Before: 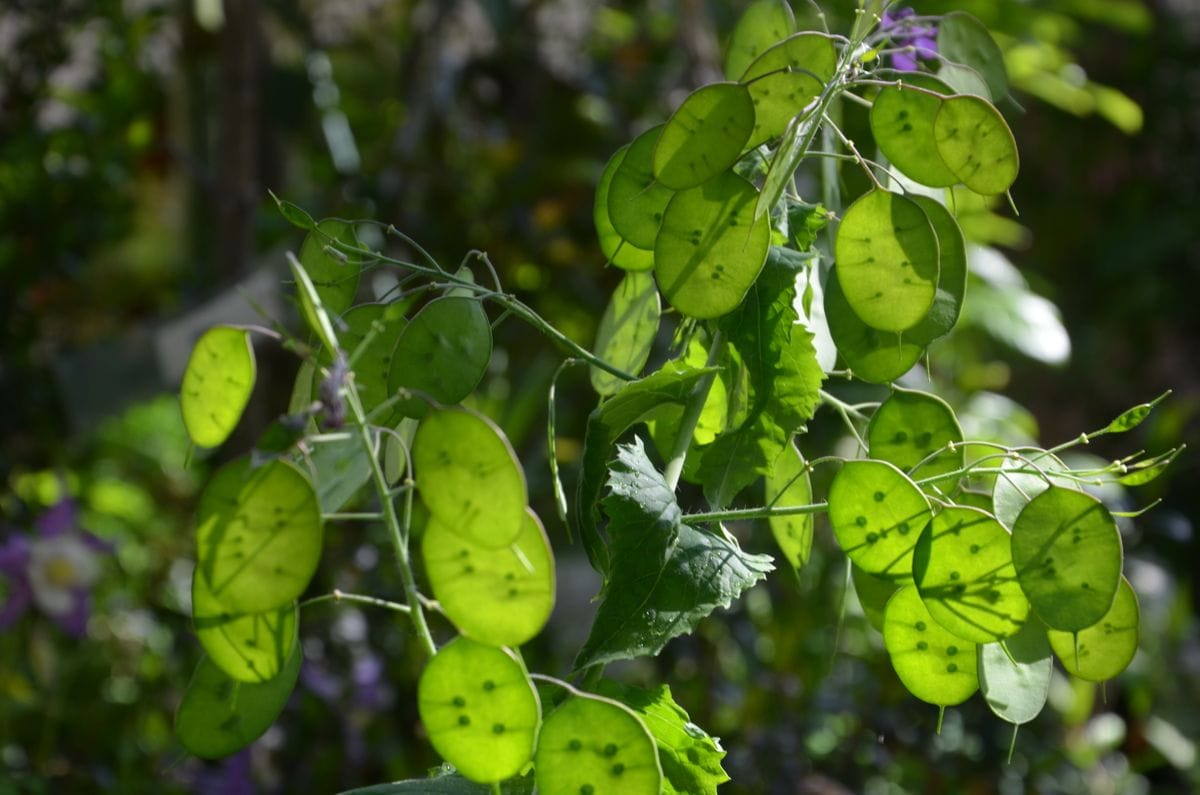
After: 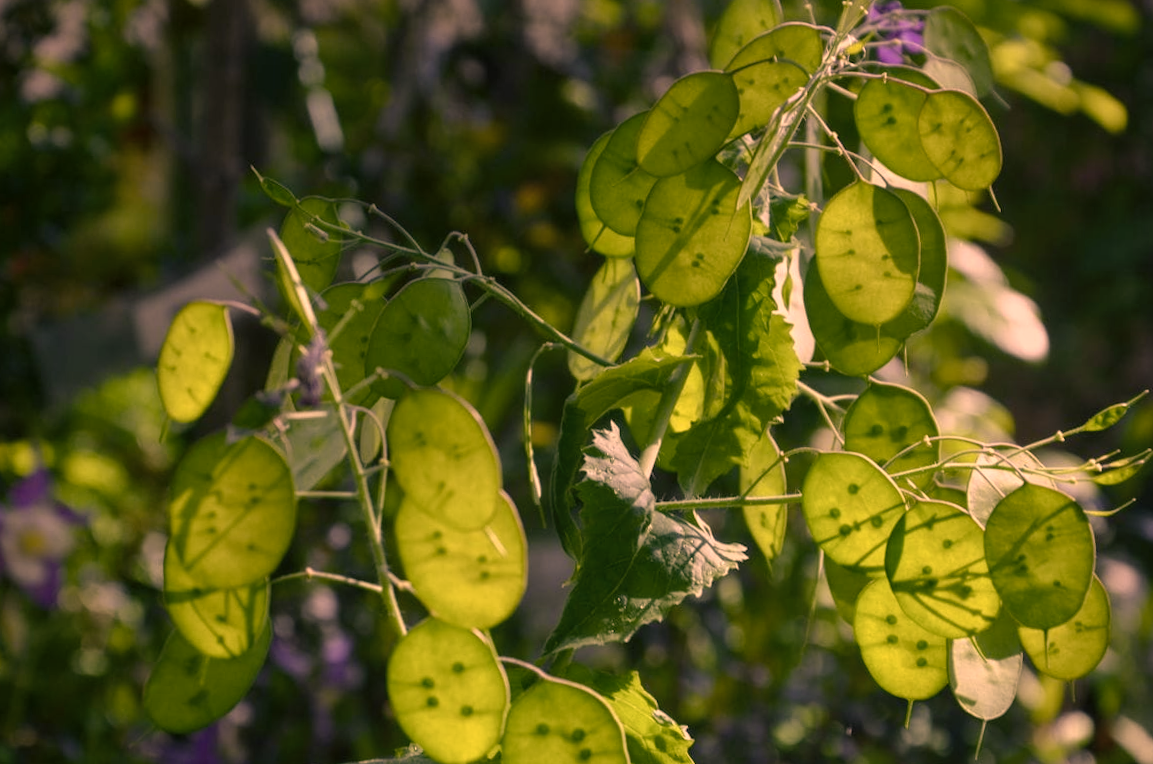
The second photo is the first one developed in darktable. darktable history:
local contrast: detail 110%
color correction: highlights a* 39.71, highlights b* 39.74, saturation 0.691
crop and rotate: angle -1.53°
color balance rgb: shadows lift › chroma 7.115%, shadows lift › hue 243.91°, perceptual saturation grading › global saturation 20%, perceptual saturation grading › highlights -24.725%, perceptual saturation grading › shadows 24.006%
